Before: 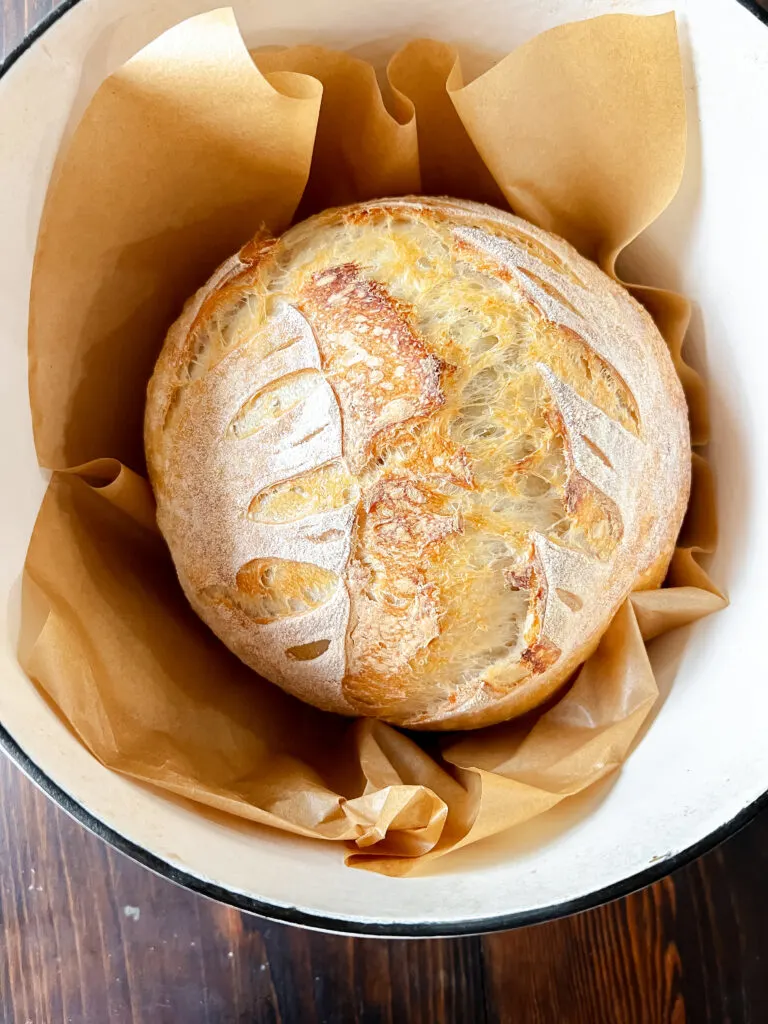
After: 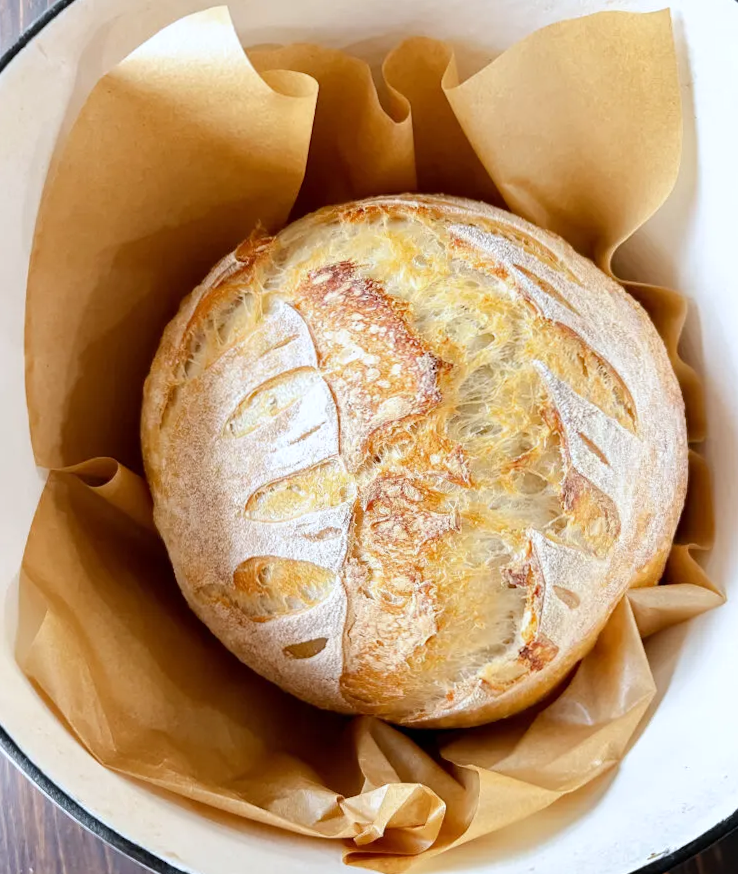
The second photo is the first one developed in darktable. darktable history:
white balance: red 0.974, blue 1.044
crop and rotate: angle 0.2°, left 0.275%, right 3.127%, bottom 14.18%
